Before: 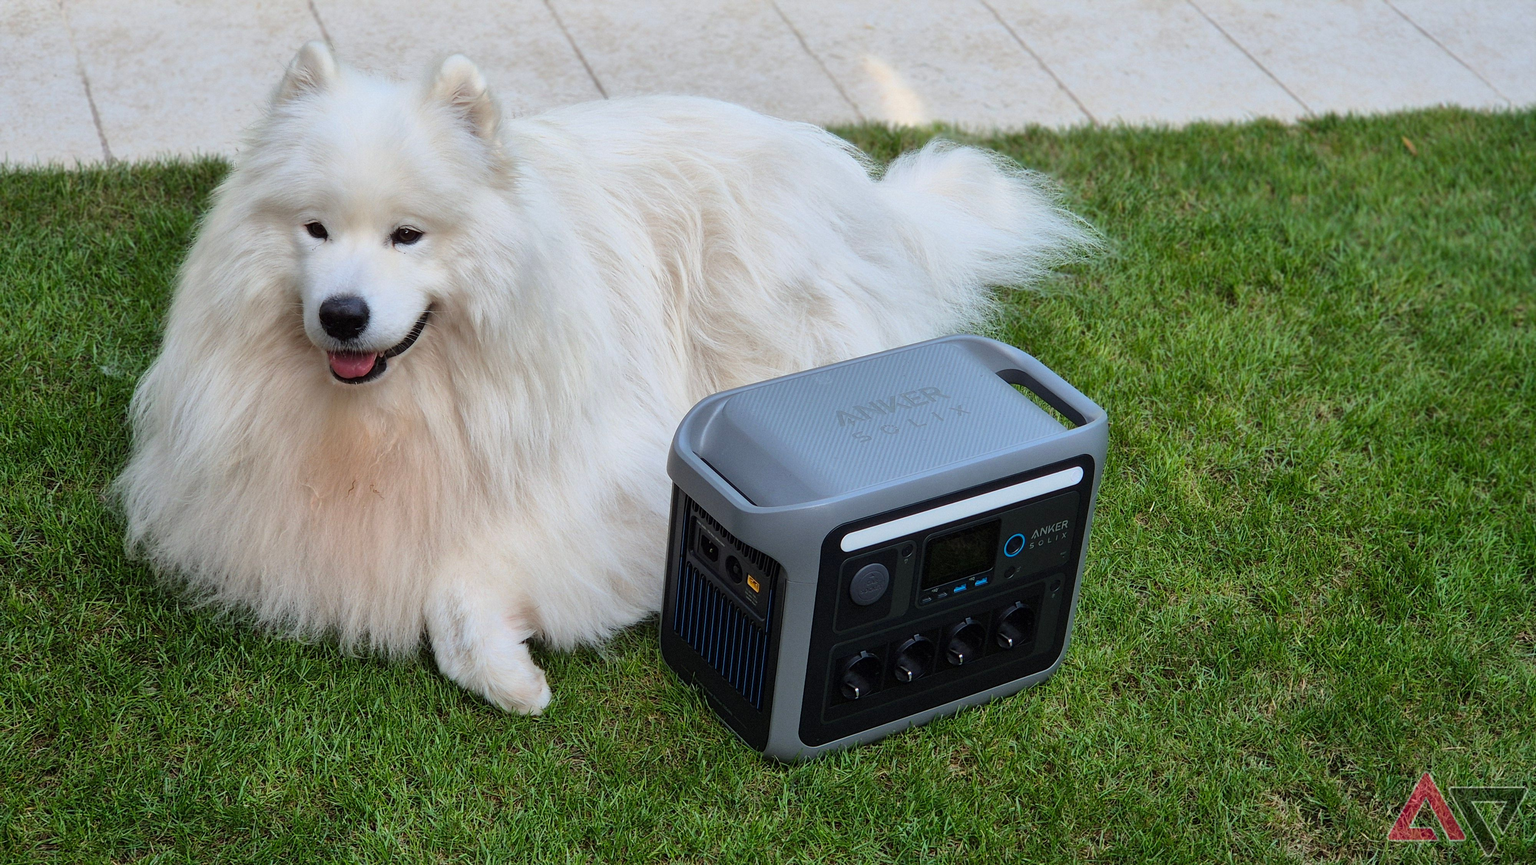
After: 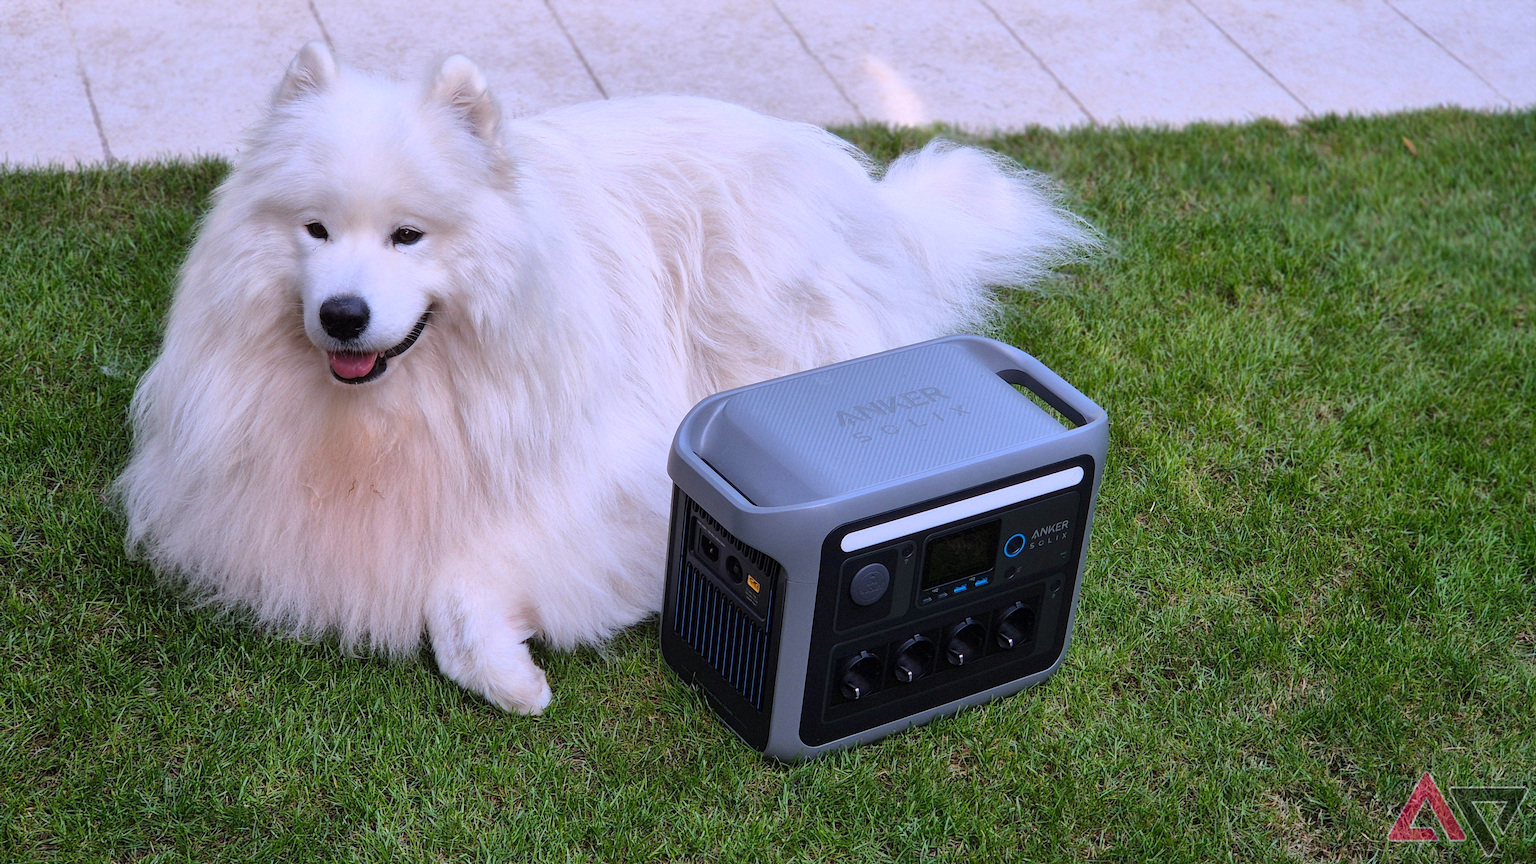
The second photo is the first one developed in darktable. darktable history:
white balance: red 1.042, blue 1.17
exposure: exposure -0.021 EV, compensate highlight preservation false
